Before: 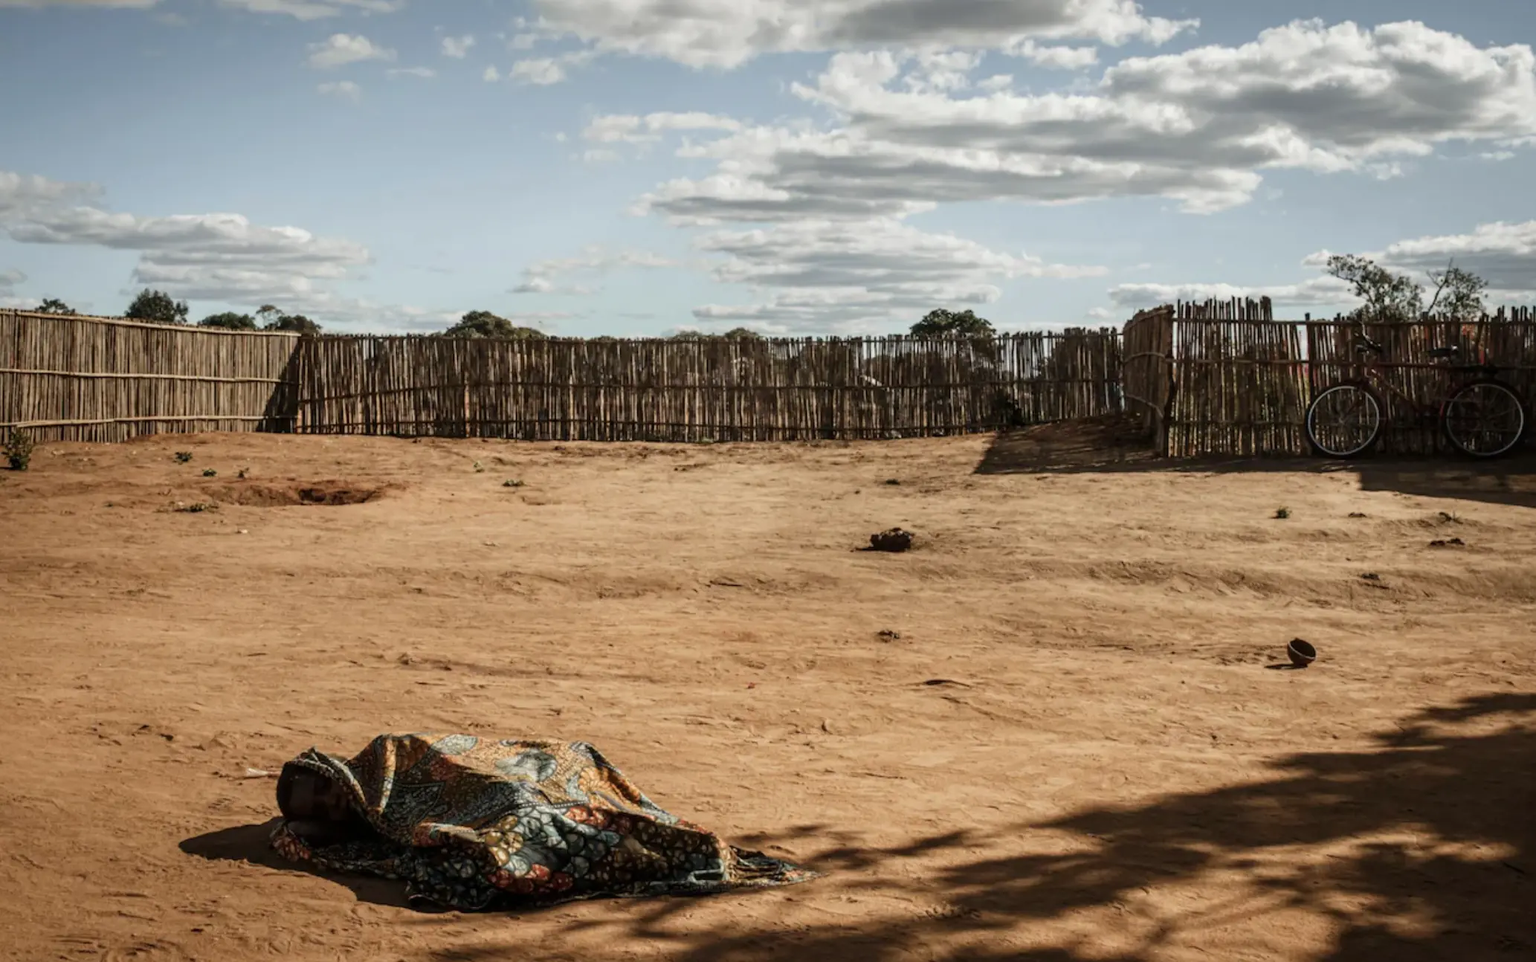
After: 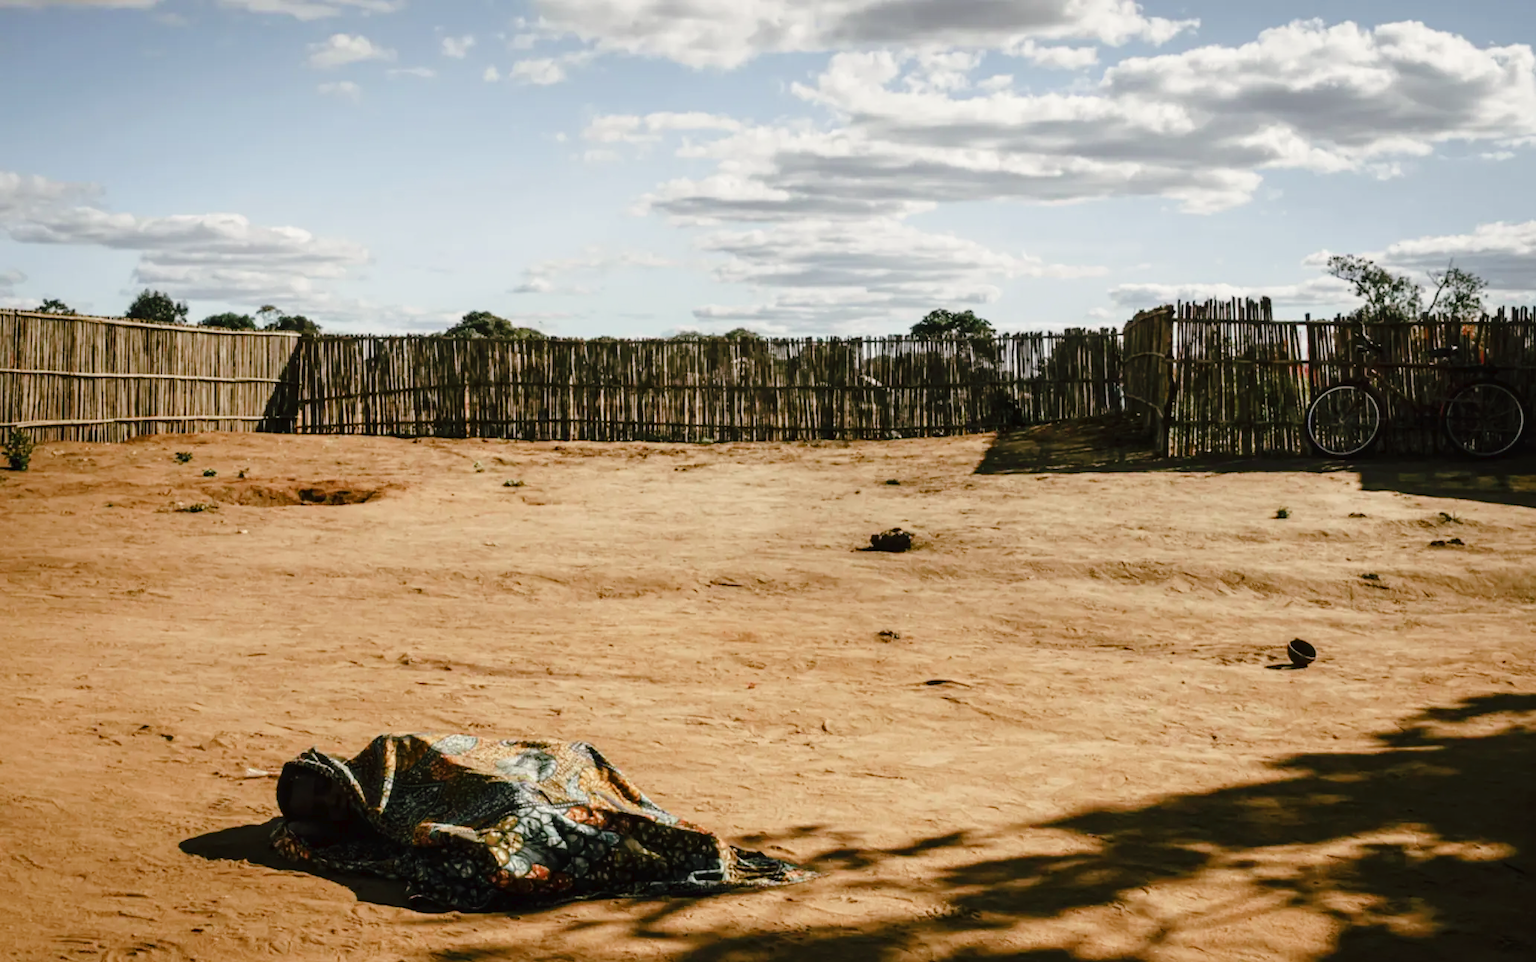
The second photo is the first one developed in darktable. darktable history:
tone curve: curves: ch0 [(0, 0) (0.003, 0.015) (0.011, 0.019) (0.025, 0.027) (0.044, 0.041) (0.069, 0.055) (0.1, 0.079) (0.136, 0.099) (0.177, 0.149) (0.224, 0.216) (0.277, 0.292) (0.335, 0.383) (0.399, 0.474) (0.468, 0.556) (0.543, 0.632) (0.623, 0.711) (0.709, 0.789) (0.801, 0.871) (0.898, 0.944) (1, 1)], preserve colors none
color look up table: target L [94.57, 92.18, 90.97, 90.58, 87.25, 84.41, 63.94, 60.28, 59.77, 45.28, 41.9, 25, 200.09, 88.39, 73.6, 73.87, 69.62, 63.89, 50.05, 51.17, 48.24, 46.43, 40.6, 26.48, 21.6, 14.68, 4.694, 80.21, 77.47, 70.55, 63.1, 64.01, 58.68, 55.16, 54.29, 48.83, 42.42, 36.18, 36.77, 33.59, 33.8, 16.83, 4.725, 95.85, 91.61, 70.42, 59.95, 53.19, 20.76], target a [-19.52, -29.71, -34.14, -28.26, -50.81, -23.67, -61.57, -30.87, -32.65, -39.19, -6.65, -19.57, 0, -0.998, 30.01, 15.37, 26.18, -0.07, 55.98, 59.01, 74.44, 19.33, 14.89, 27.26, 13.76, -1.559, 22.97, 25.52, 7.763, 5.013, 52.89, 47.7, 63.49, 69.21, 37.03, 27.5, 1.355, 12.08, 26.04, 48.09, 55.24, 33.97, 27.28, -7.87, -29.15, -24.52, -20.91, -4.19, -4.733], target b [24.91, 37.62, 19.08, 7.364, 26.34, 10.77, 36.41, 28.2, 9.037, 28.44, 14.39, 14.81, 0, 15.79, 6.826, 66.87, 49.69, 55.19, 16.03, 52.53, 26.59, 18.74, 37.36, 34.81, 29.74, 15.63, 3.835, -23.35, -5.831, -36.91, -11.38, -47.44, -28.89, -57.31, -31.98, -68.85, -0.608, -64.03, -18.64, -5.824, -76.76, -54.08, -37.63, 0.041, -6.612, -25.8, -8.351, -45.34, -13.73], num patches 49
